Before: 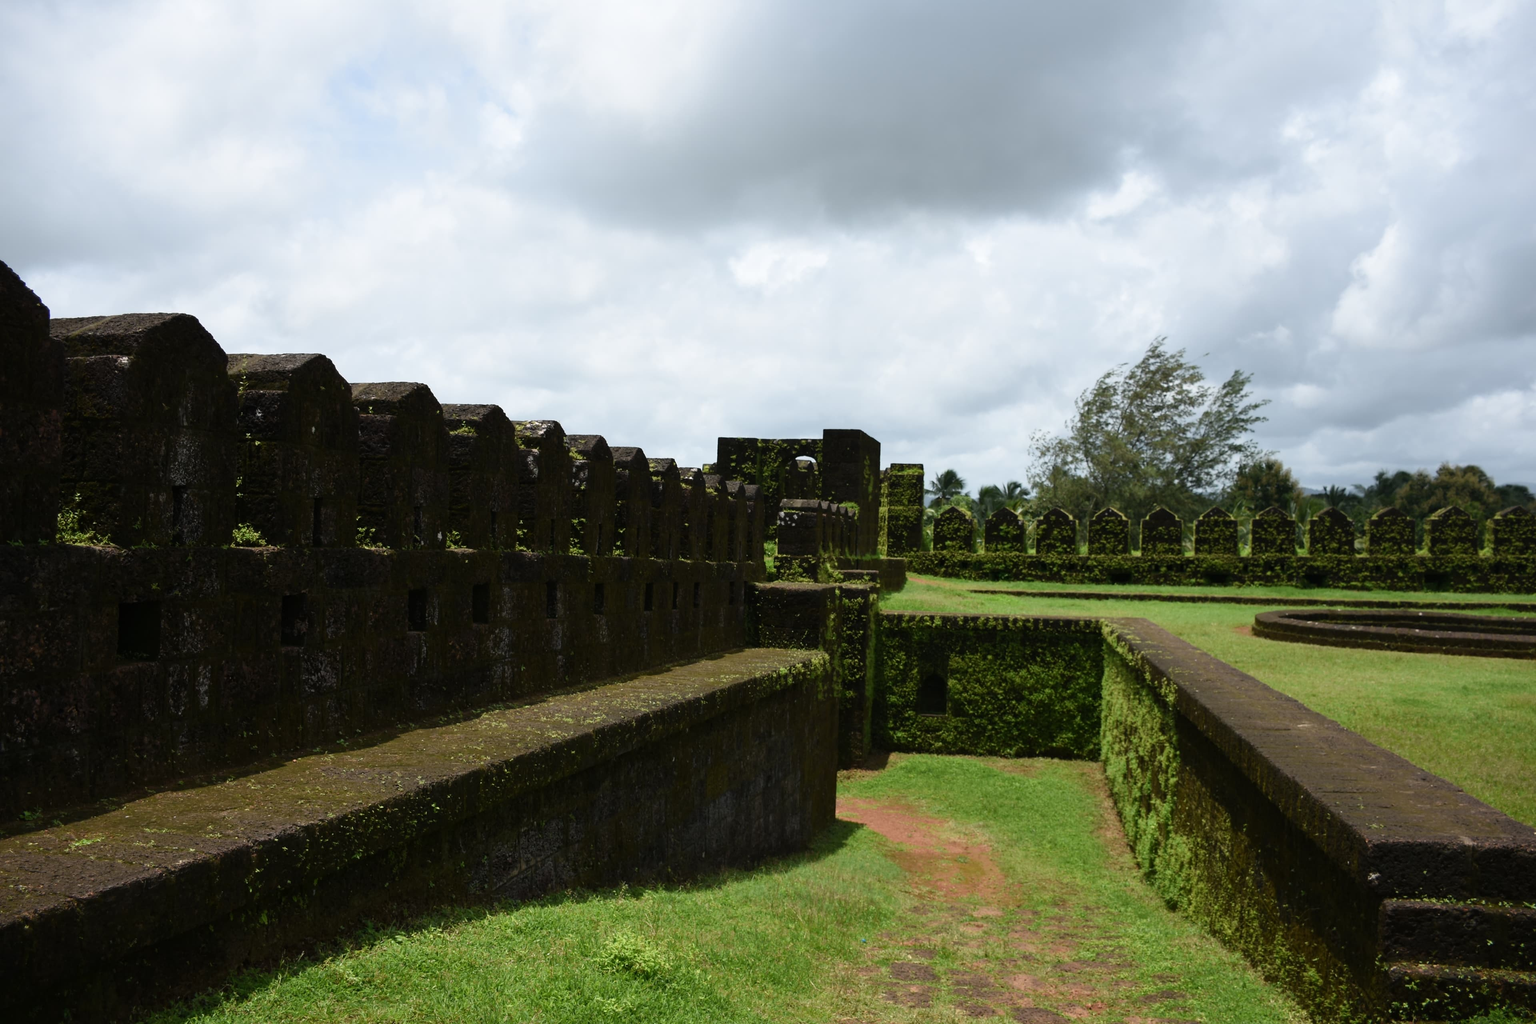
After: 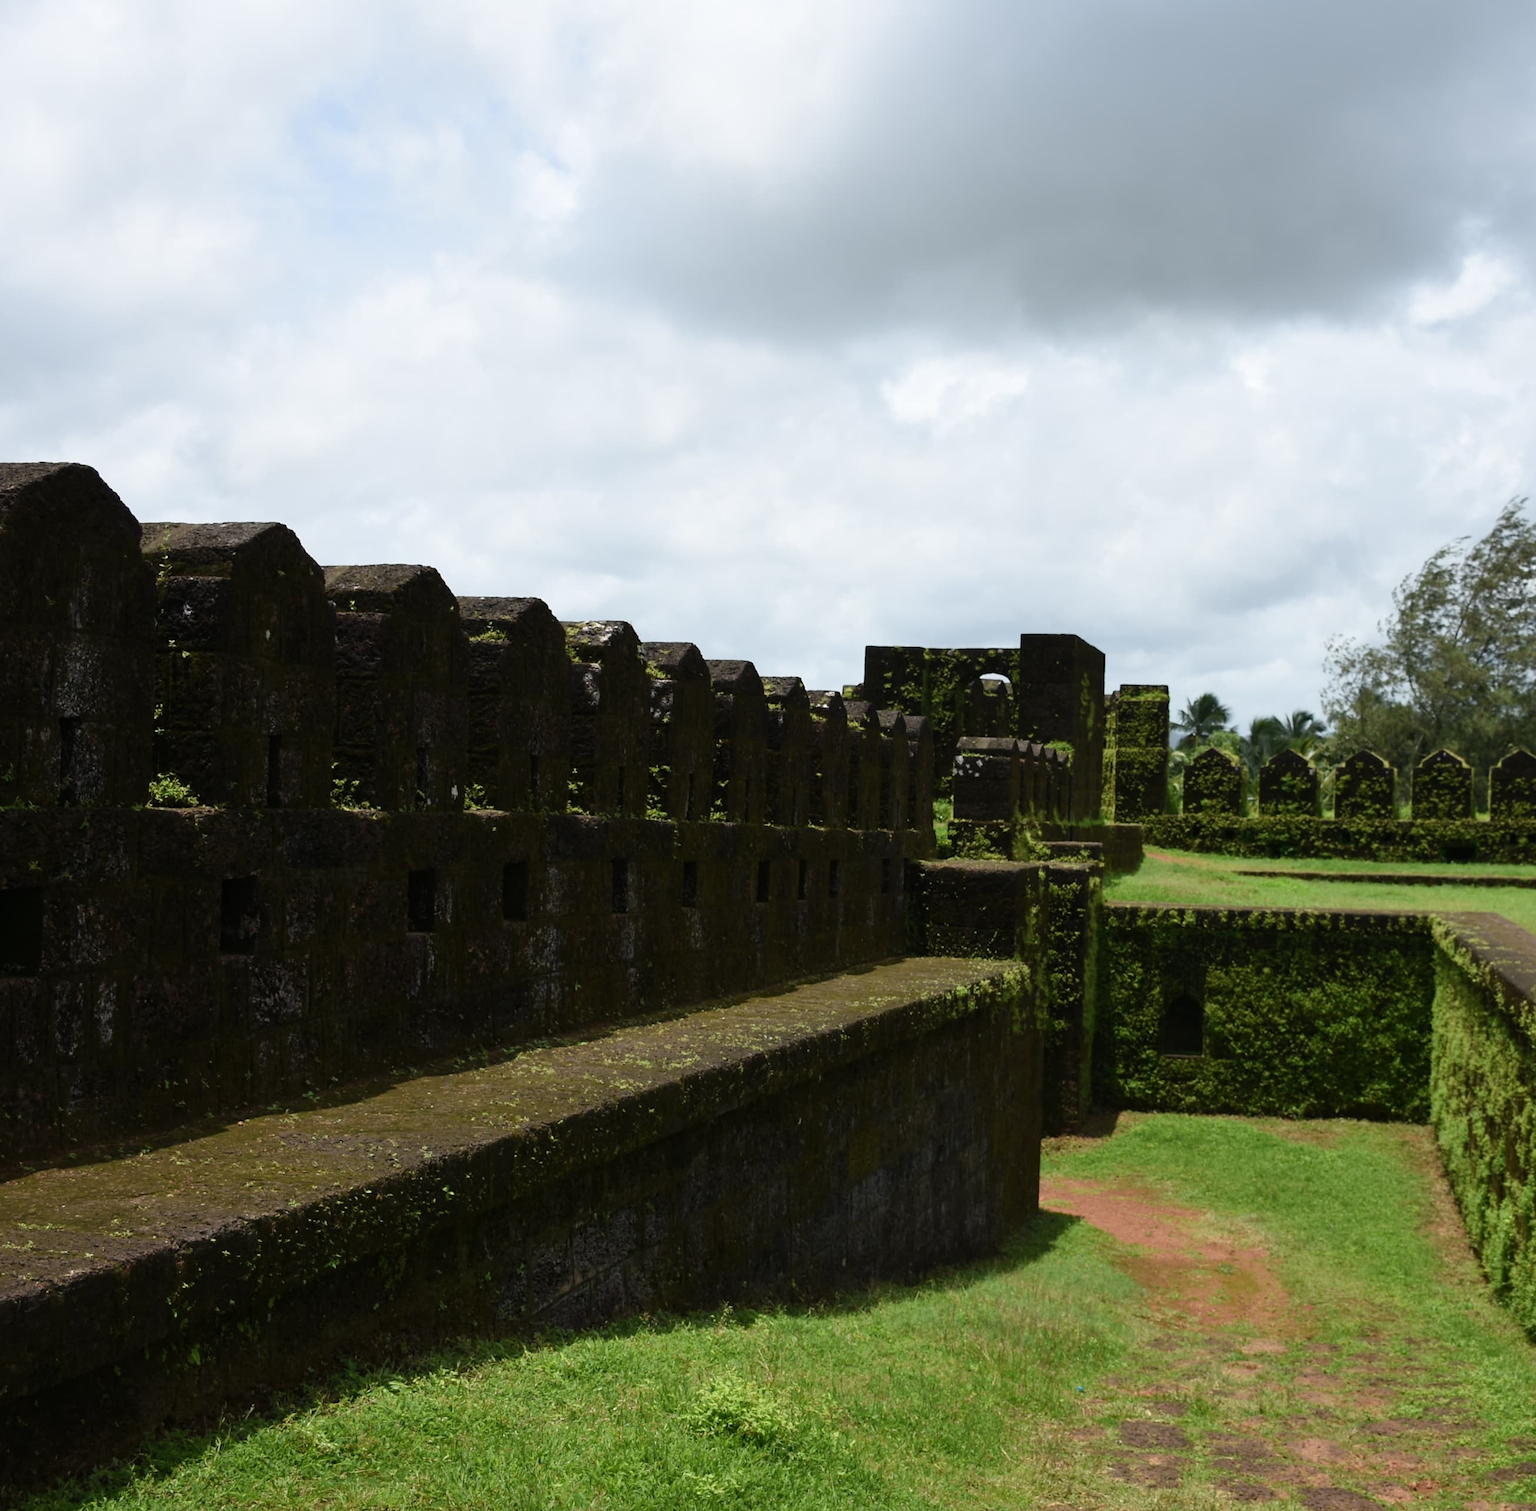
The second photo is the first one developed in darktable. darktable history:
crop and rotate: left 8.601%, right 23.664%
